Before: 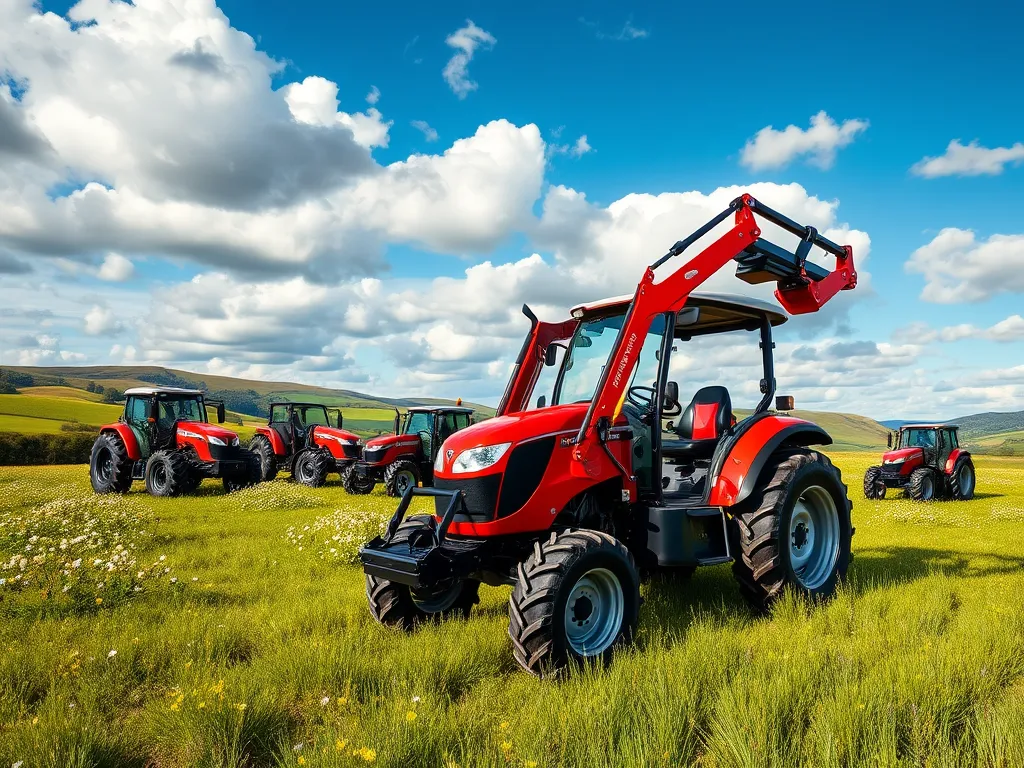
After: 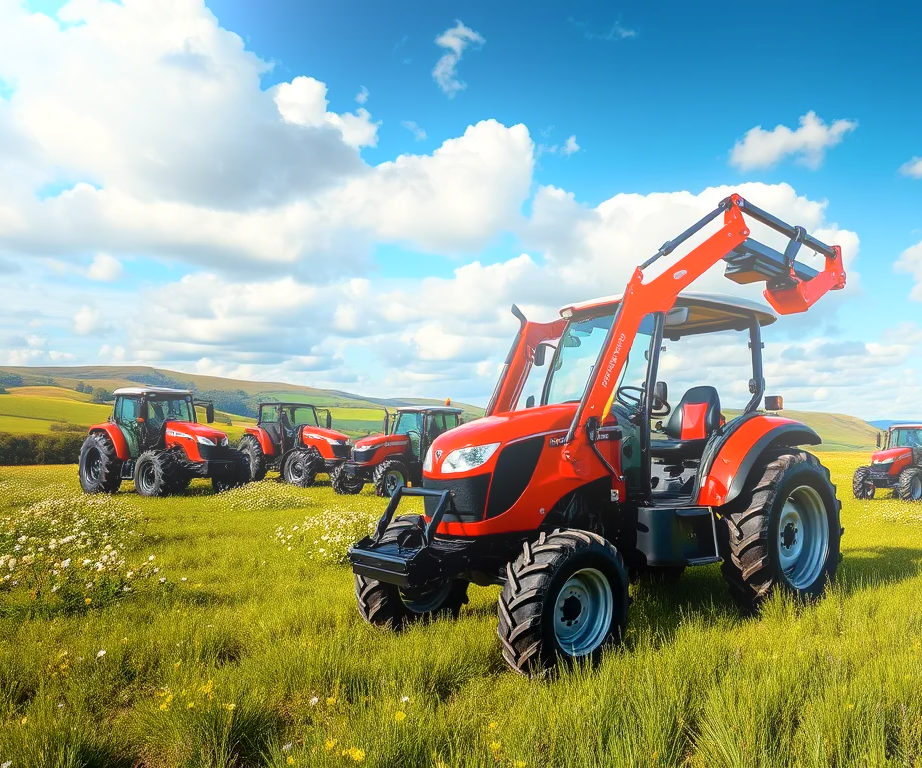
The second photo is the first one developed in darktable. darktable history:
exposure: black level correction 0.004, exposure 0.014 EV, compensate highlight preservation false
bloom: on, module defaults
crop and rotate: left 1.088%, right 8.807%
